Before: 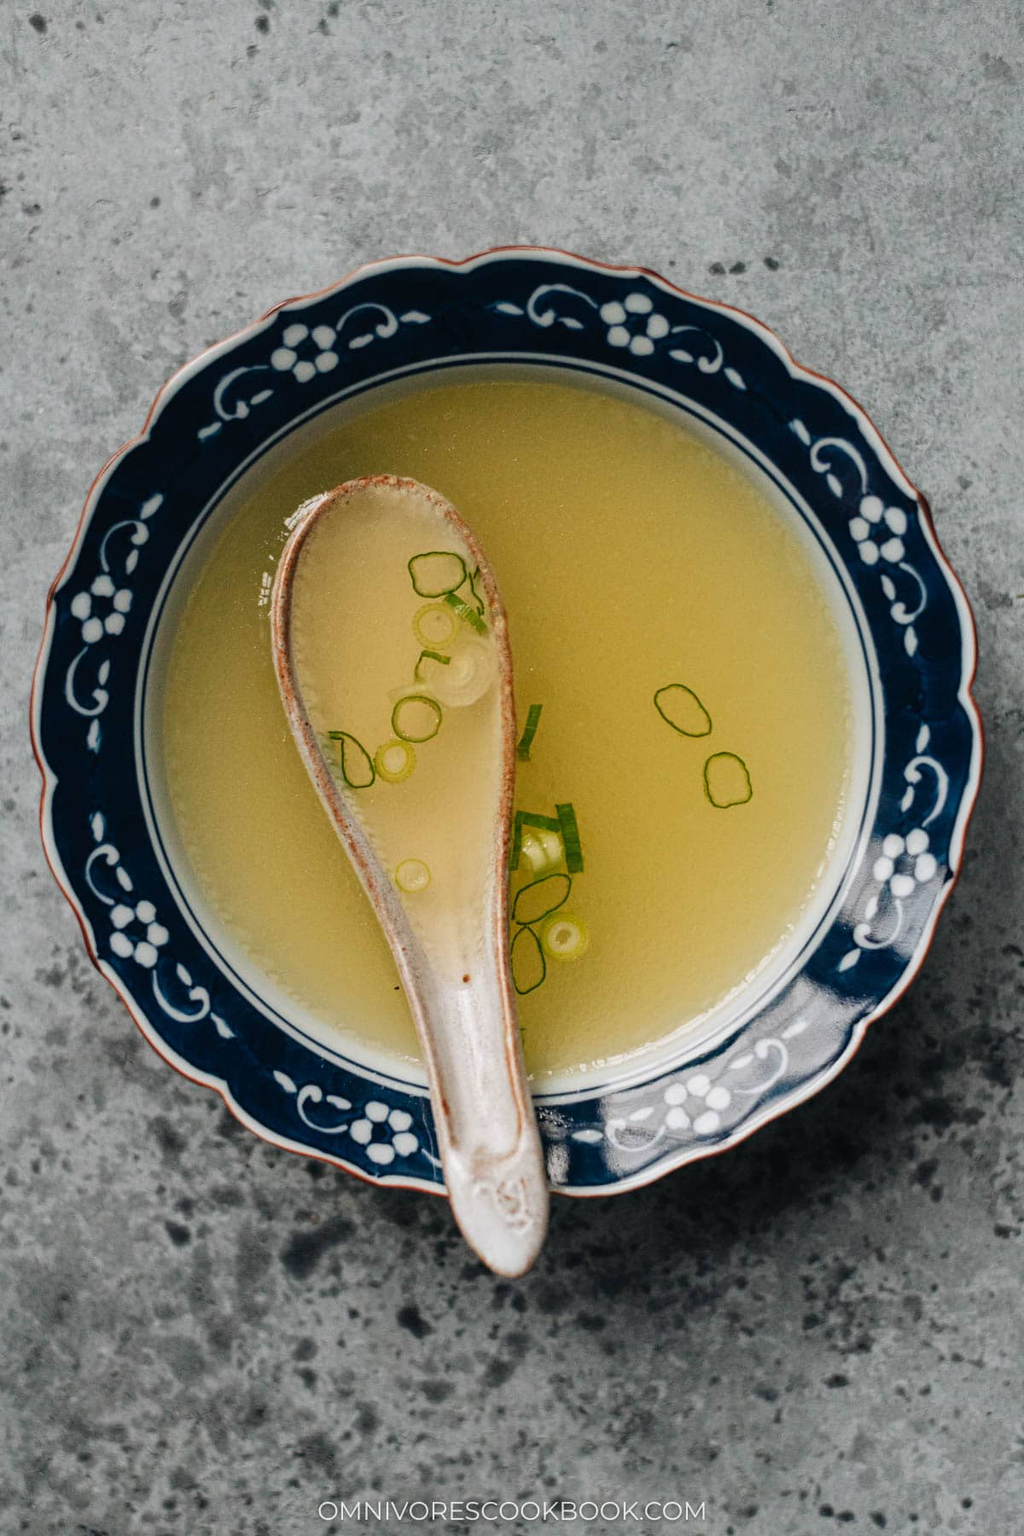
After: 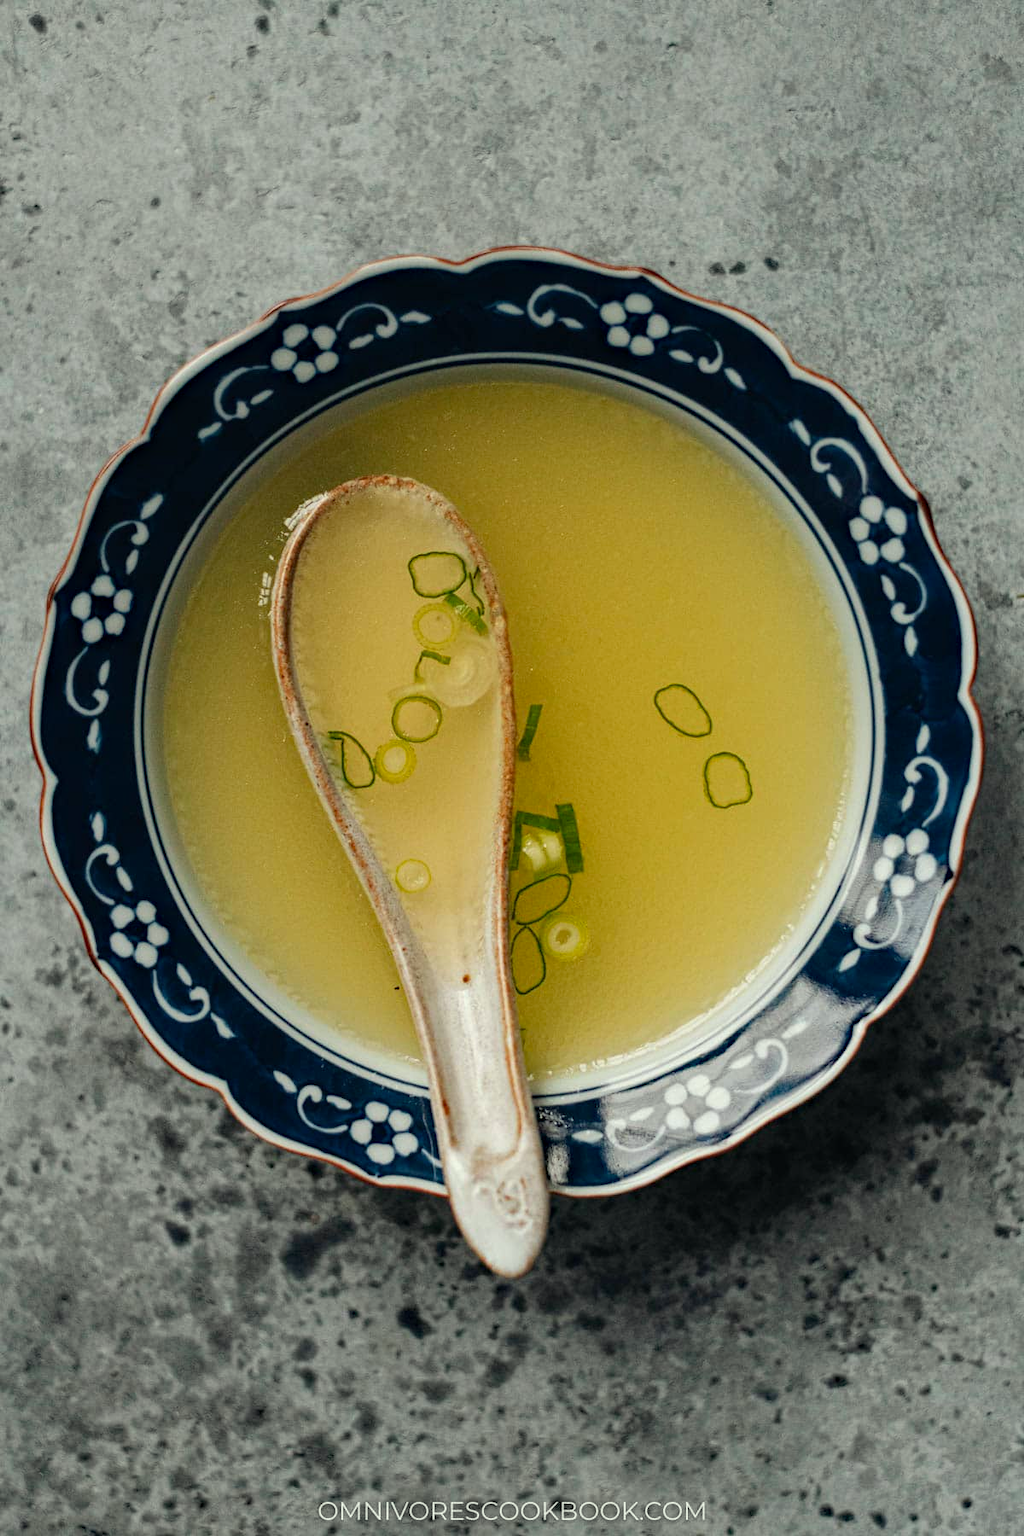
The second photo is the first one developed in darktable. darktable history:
color correction: highlights a* -4.28, highlights b* 6.53
haze removal: compatibility mode true, adaptive false
